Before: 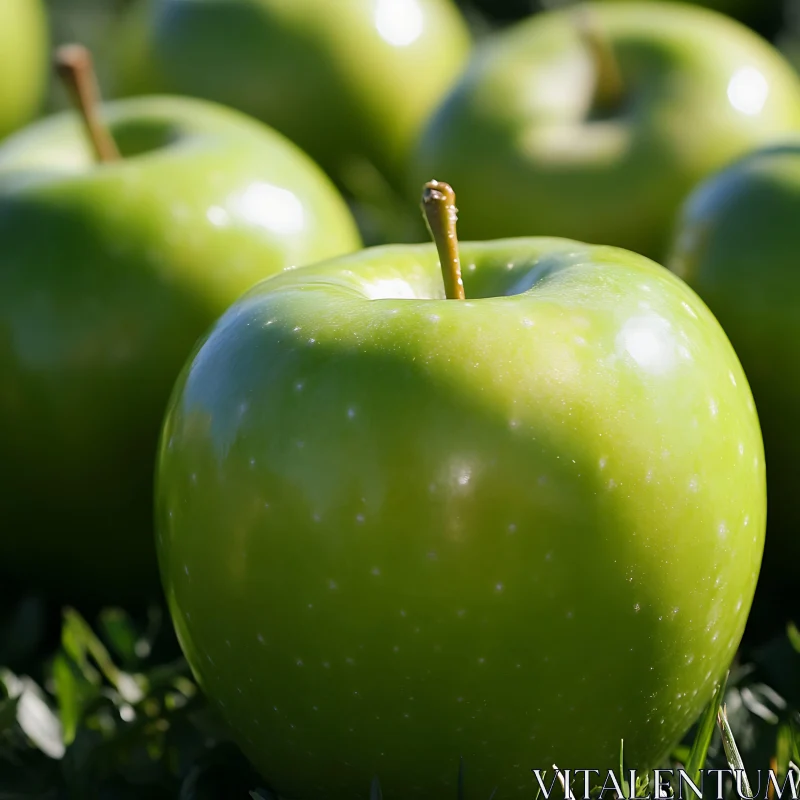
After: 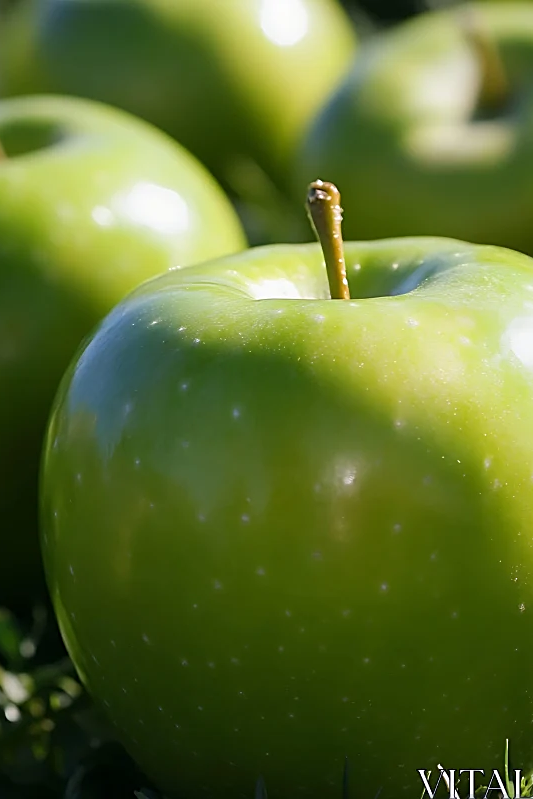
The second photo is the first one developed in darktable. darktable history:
sharpen: on, module defaults
crop and rotate: left 14.377%, right 18.933%
